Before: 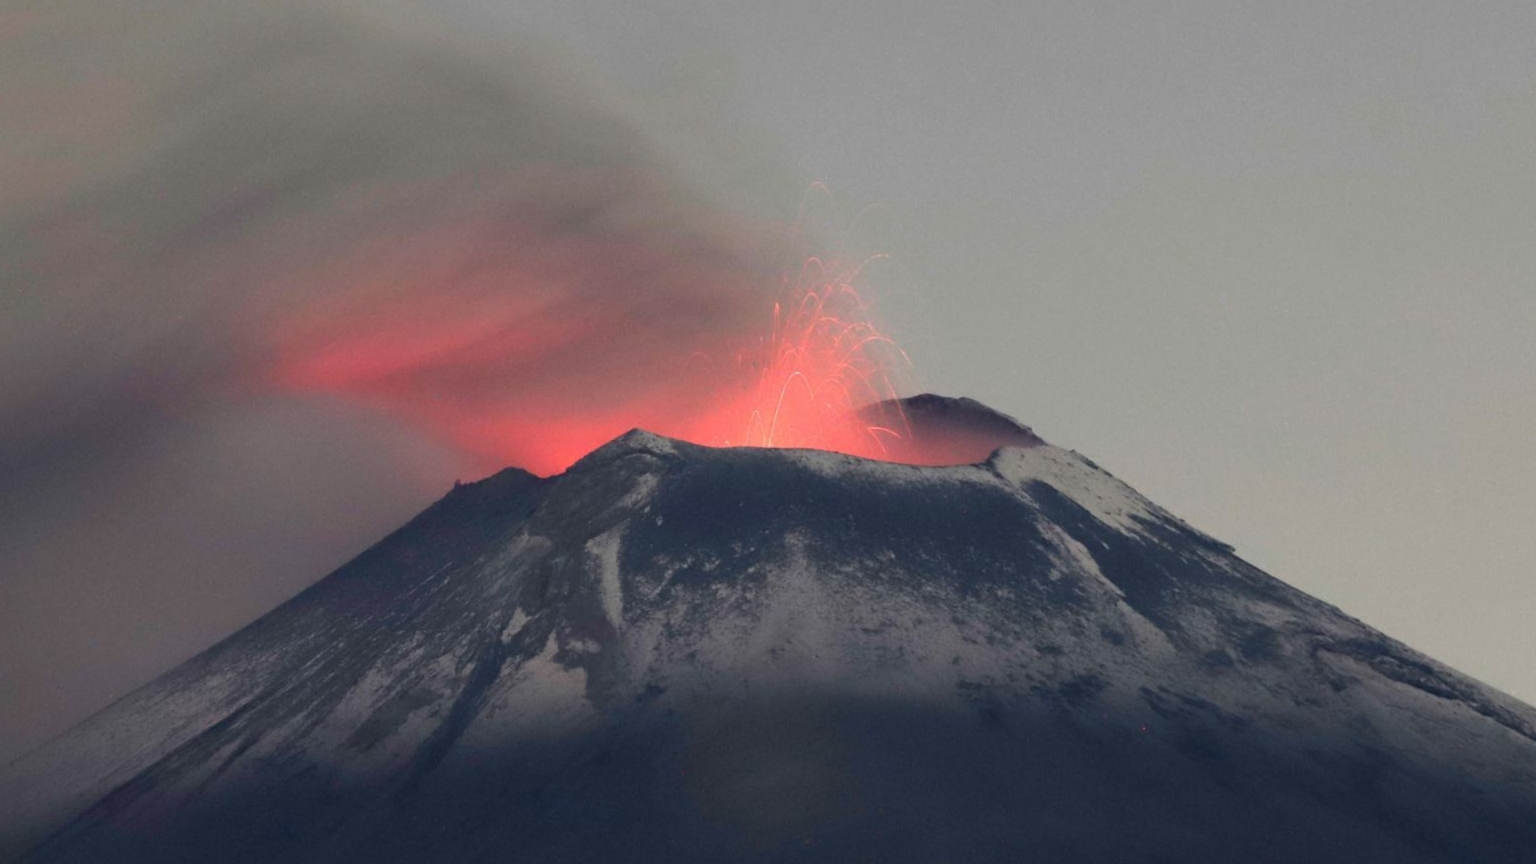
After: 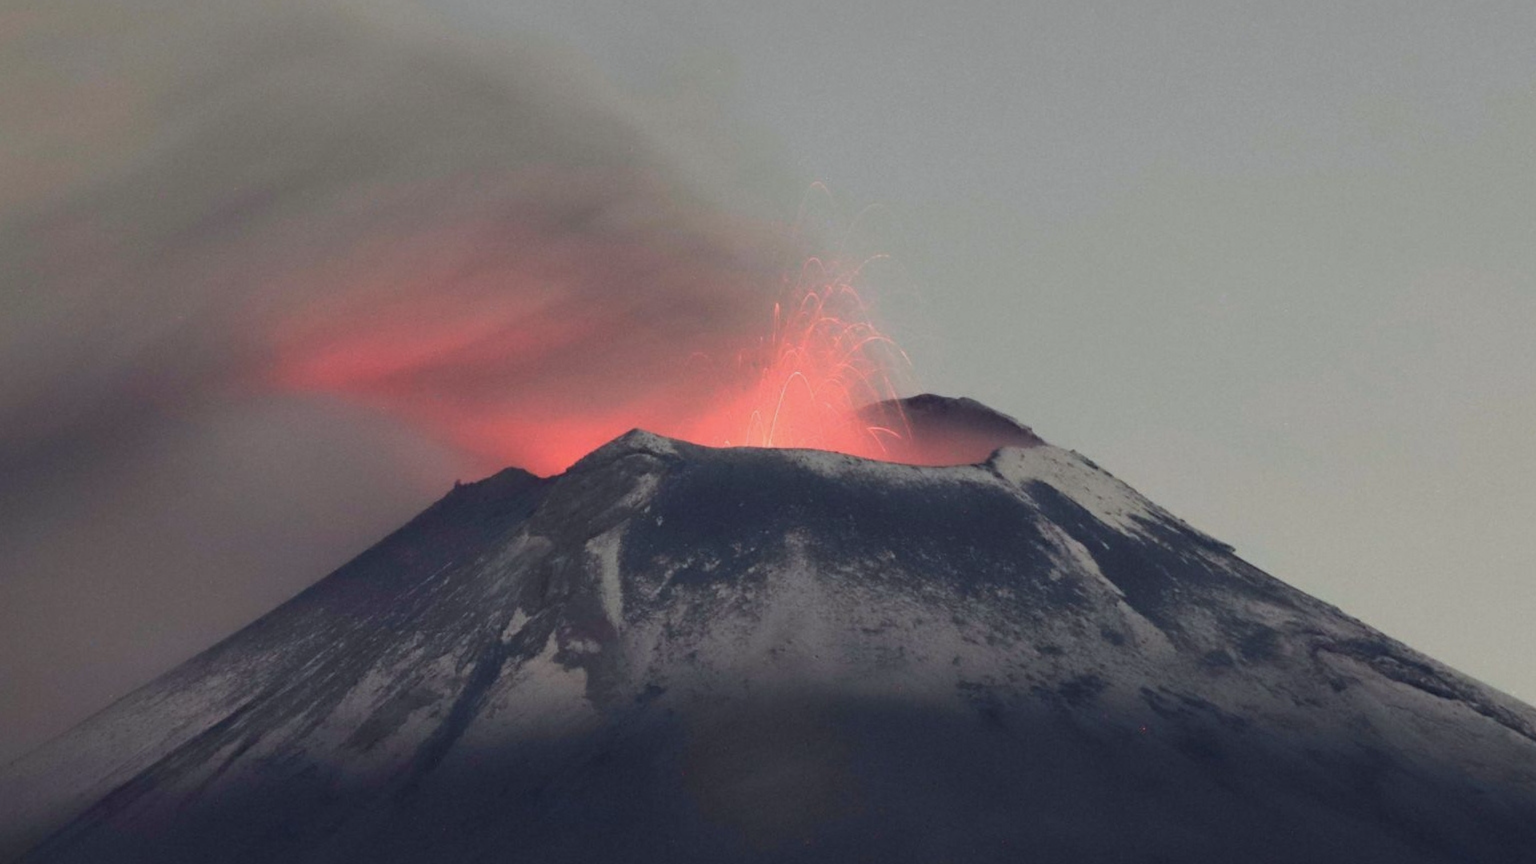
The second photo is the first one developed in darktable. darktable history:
color correction: highlights a* -2.73, highlights b* -2.09, shadows a* 2.41, shadows b* 2.73
color zones: curves: ch1 [(0.077, 0.436) (0.25, 0.5) (0.75, 0.5)]
